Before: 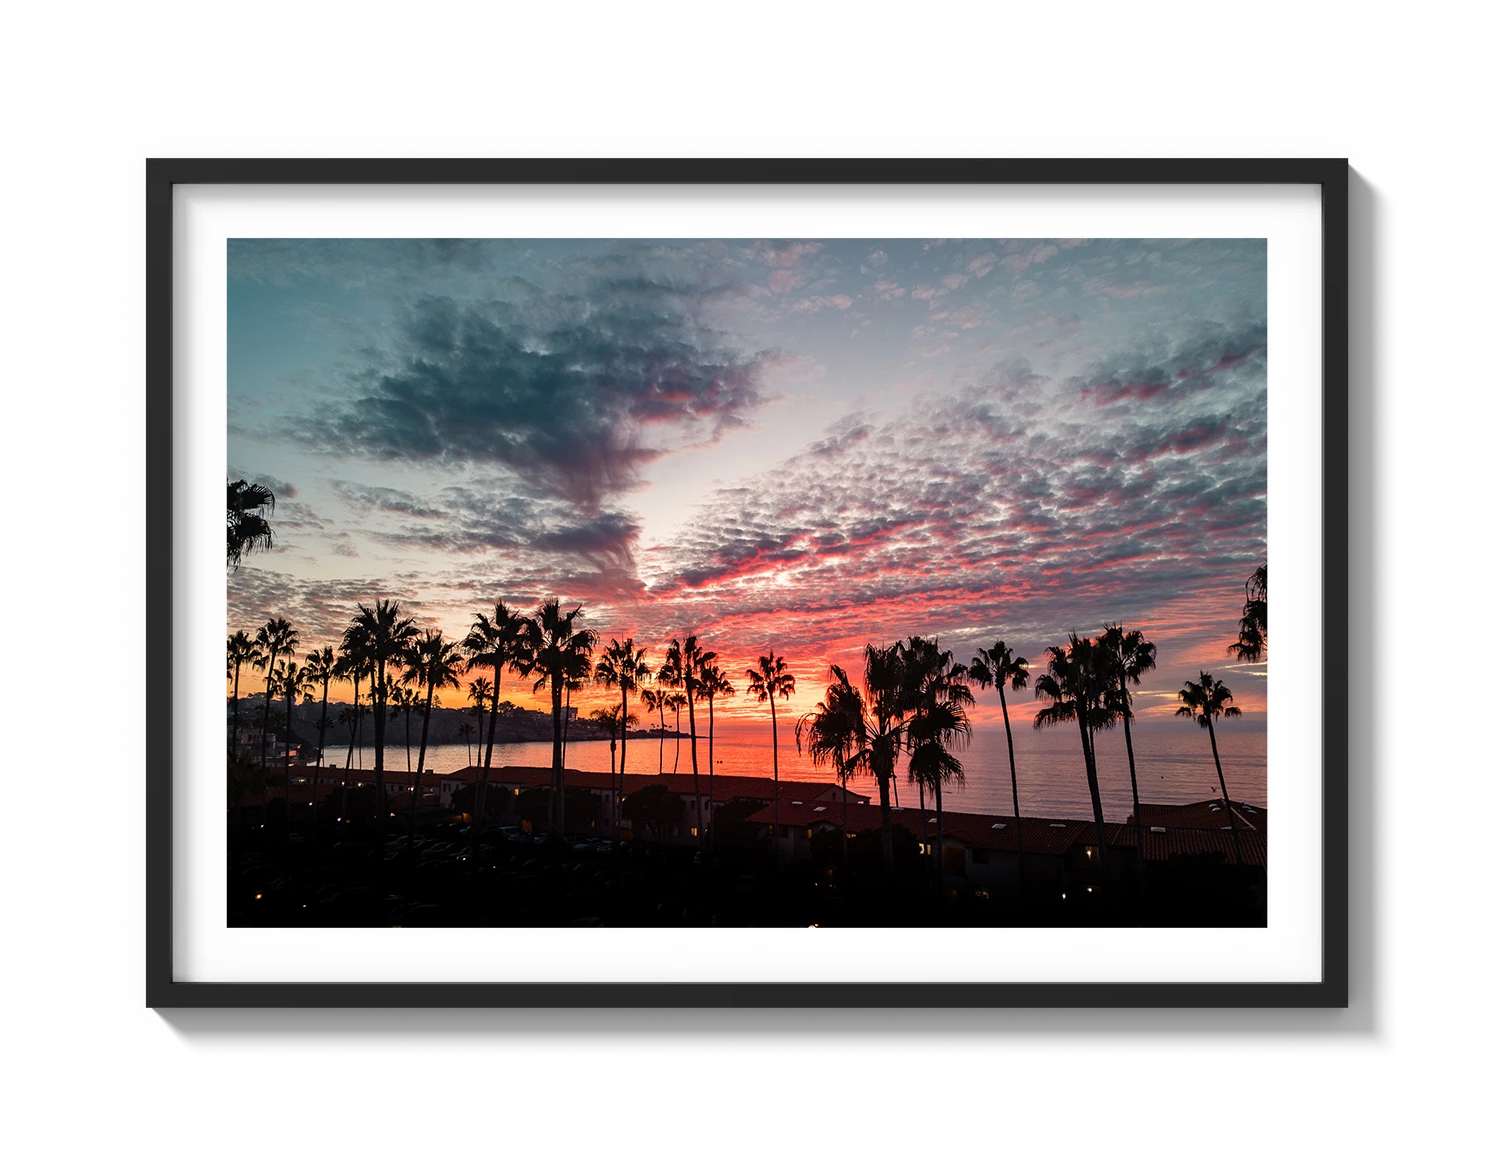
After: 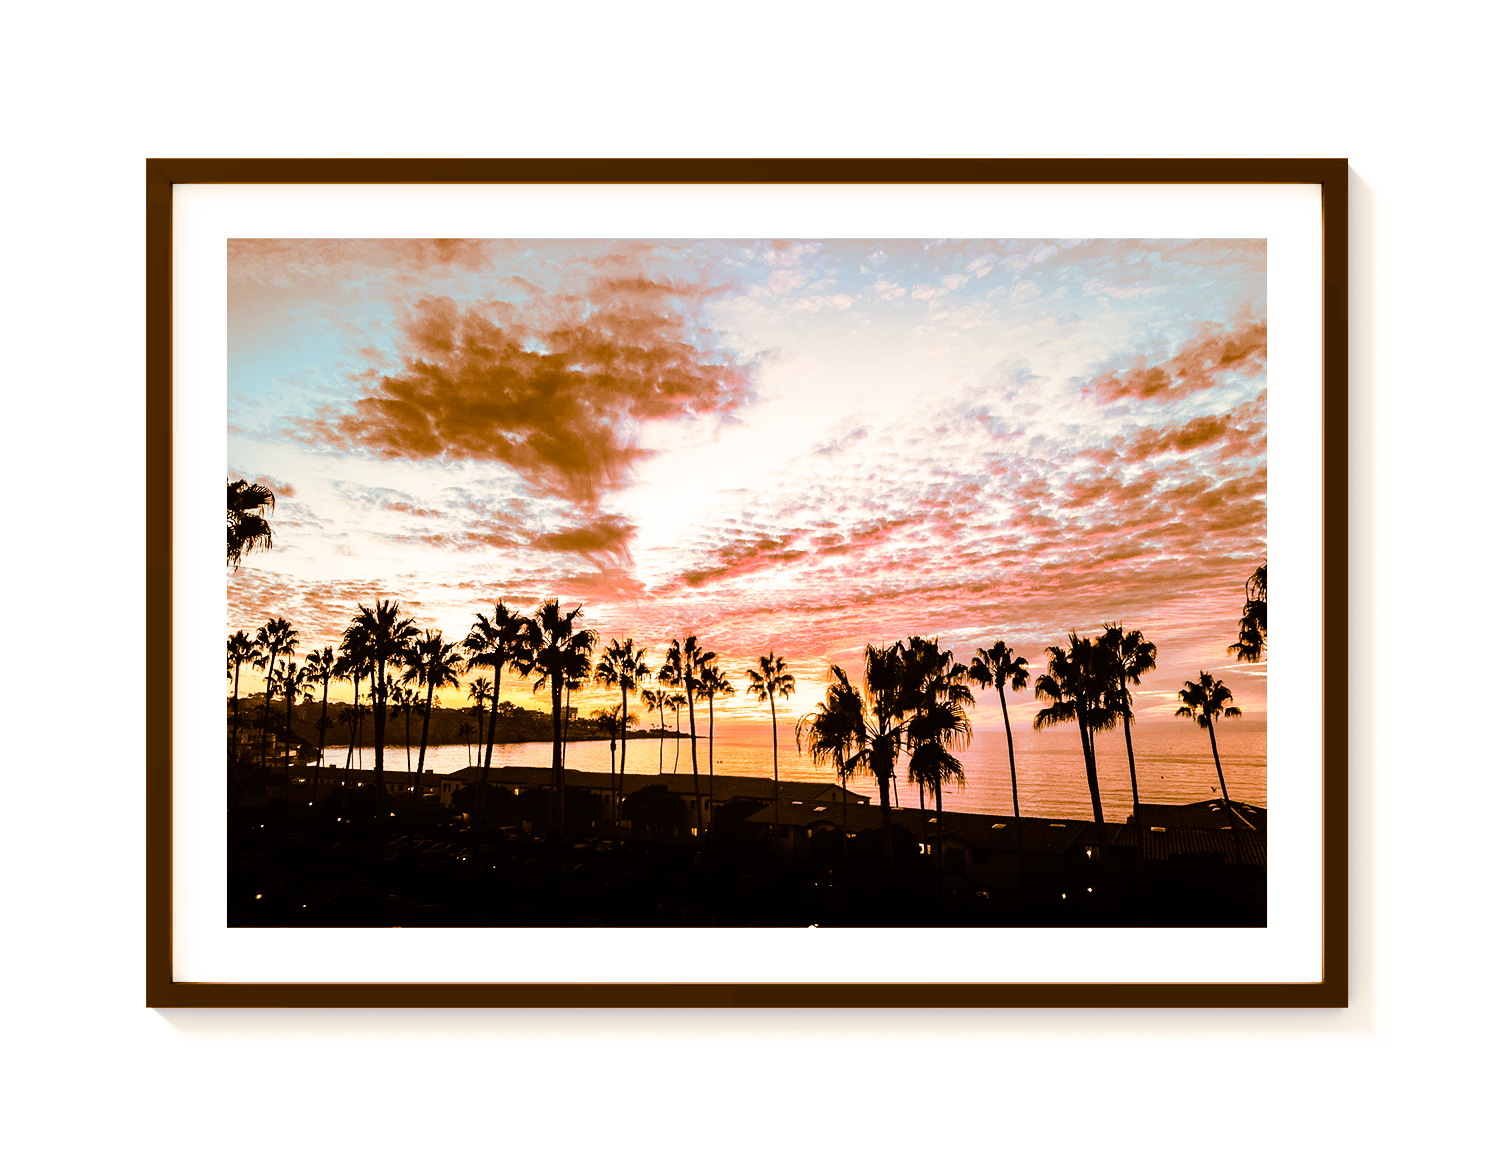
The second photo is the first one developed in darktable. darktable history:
base curve: curves: ch0 [(0, 0) (0.007, 0.004) (0.027, 0.03) (0.046, 0.07) (0.207, 0.54) (0.442, 0.872) (0.673, 0.972) (1, 1)], preserve colors none
crop: bottom 0.071%
split-toning: shadows › hue 26°, shadows › saturation 0.92, highlights › hue 40°, highlights › saturation 0.92, balance -63, compress 0%
